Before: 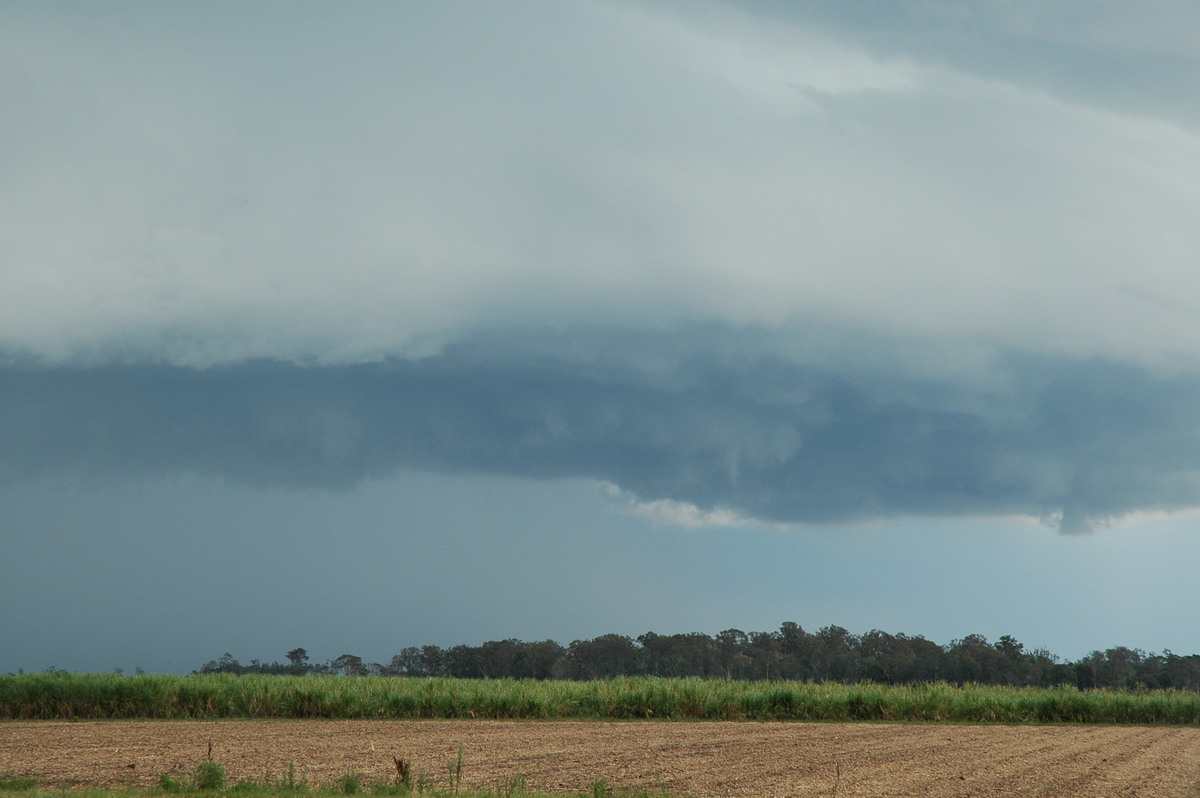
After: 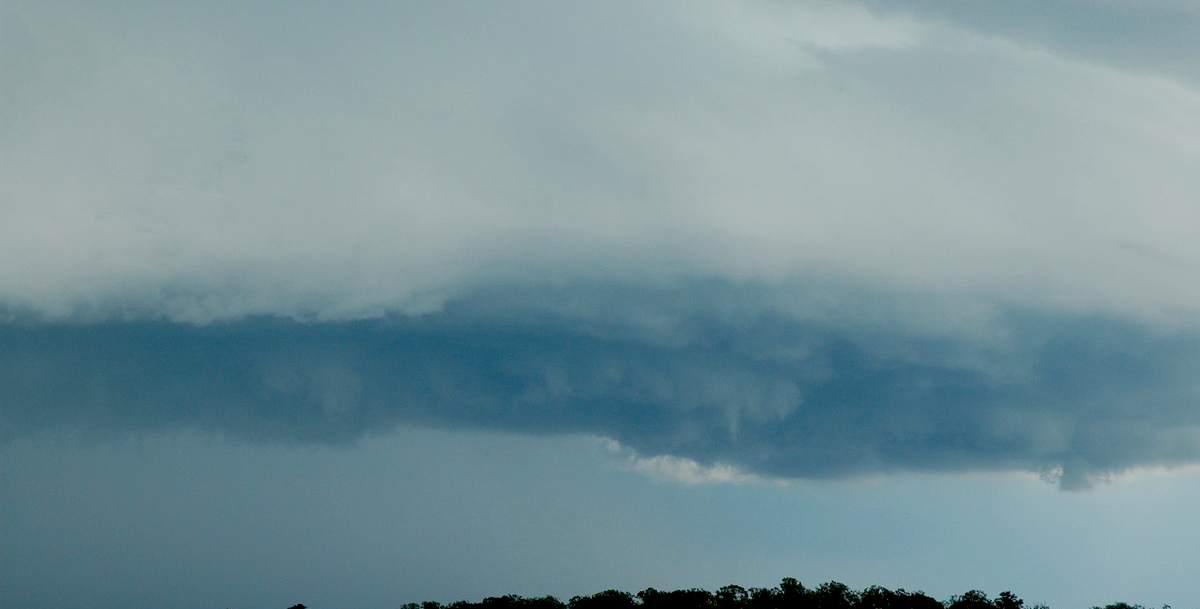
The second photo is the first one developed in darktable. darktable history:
crop: top 5.615%, bottom 17.965%
exposure: black level correction 0.057, compensate exposure bias true, compensate highlight preservation false
